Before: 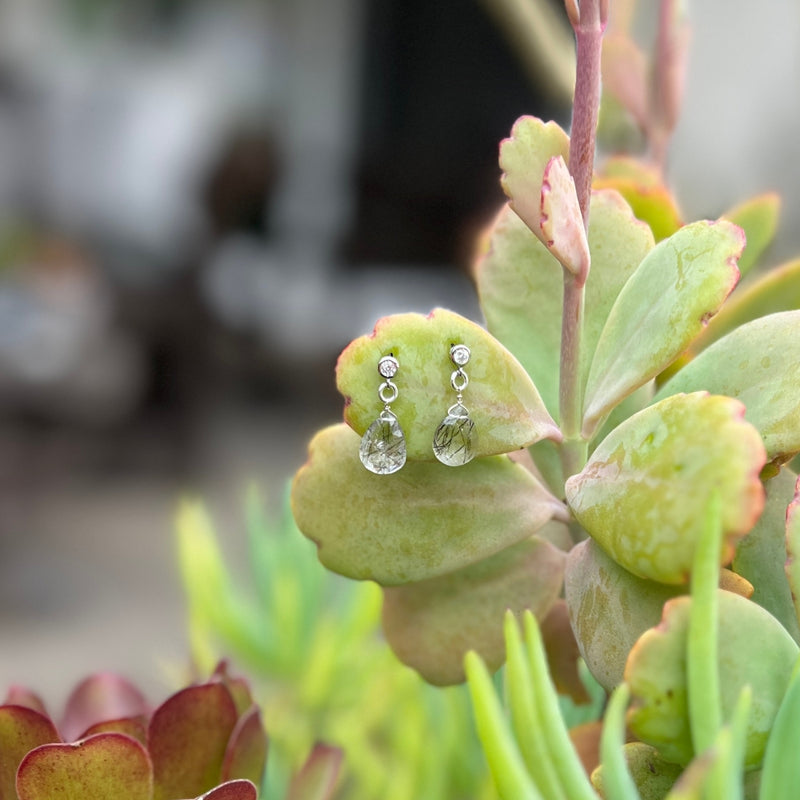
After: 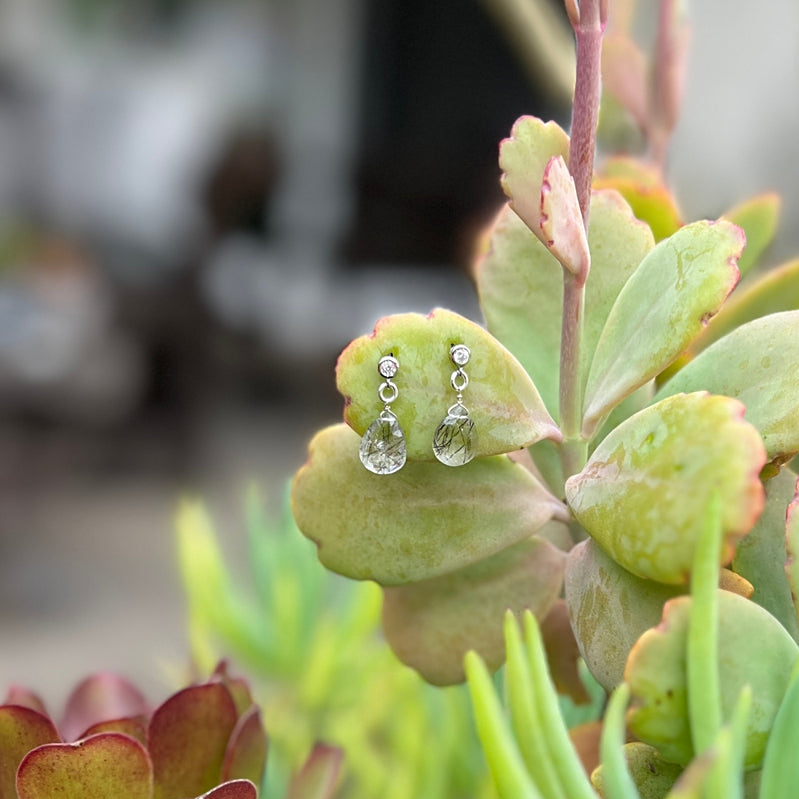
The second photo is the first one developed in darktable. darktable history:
color calibration: illuminant same as pipeline (D50), adaptation XYZ, x 0.346, y 0.359, temperature 5004.29 K
crop and rotate: left 0.085%, bottom 0.005%
sharpen: amount 0.215
